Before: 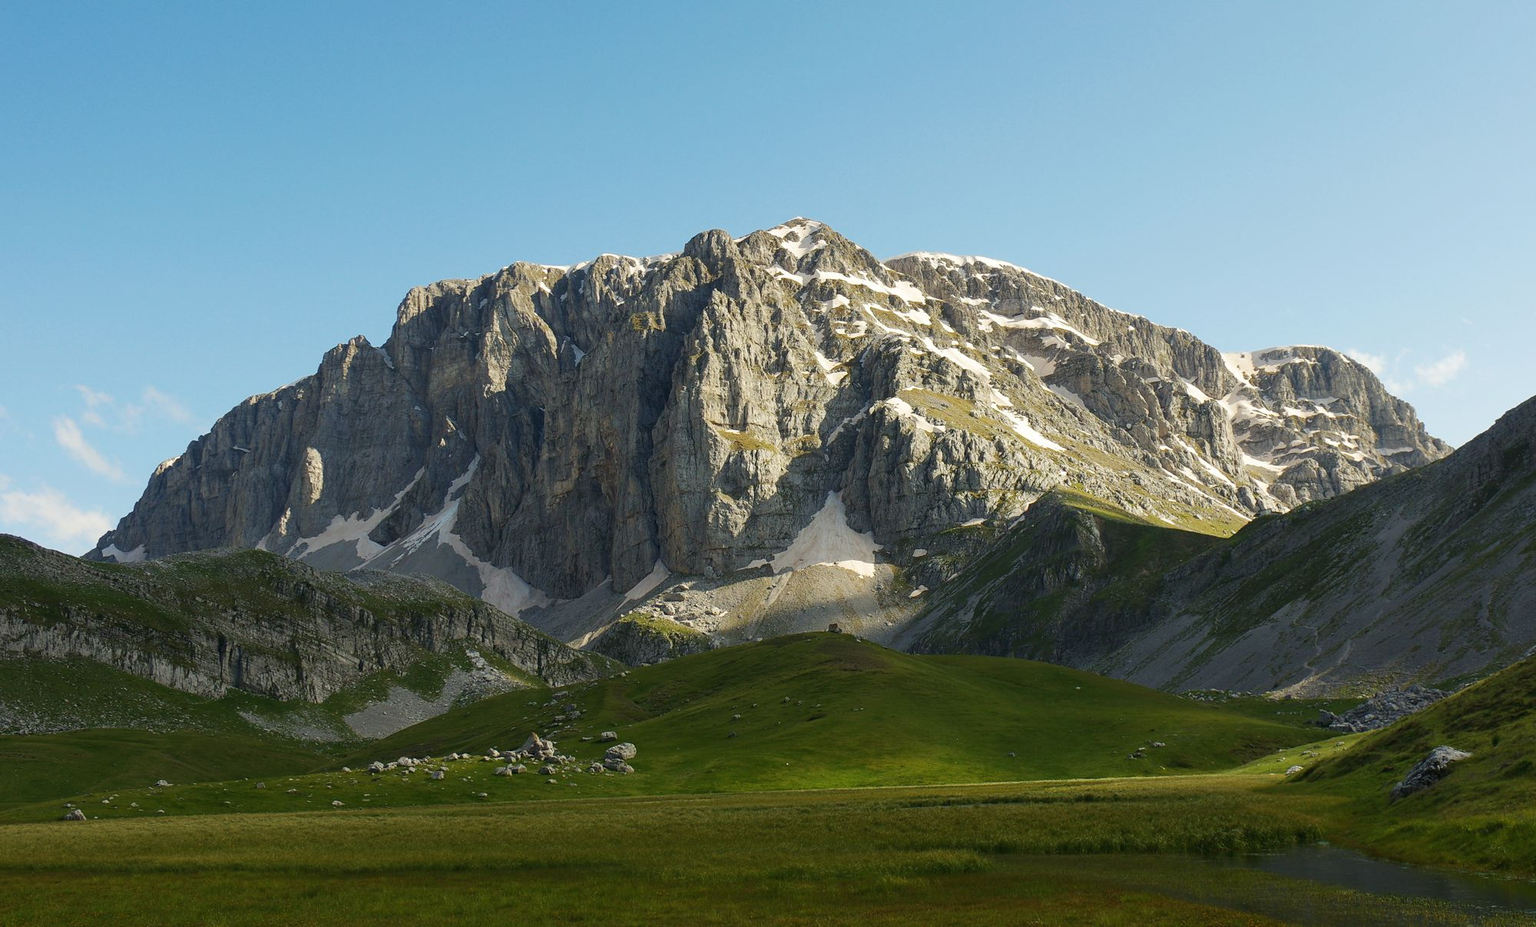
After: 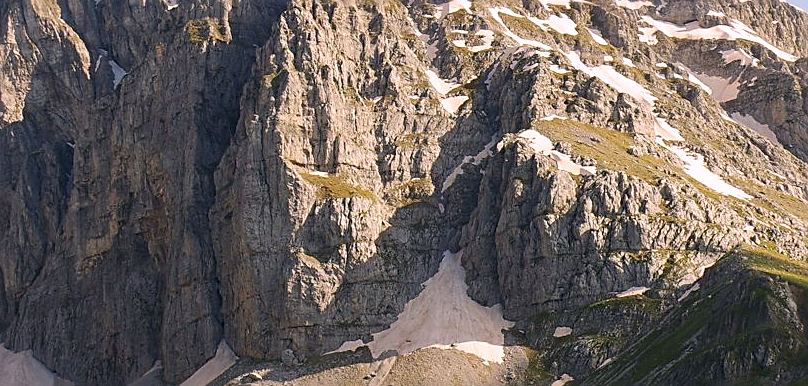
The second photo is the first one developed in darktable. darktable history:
sharpen: on, module defaults
base curve: preserve colors none
white balance: red 1.05, blue 1.072
color correction: highlights a* 5.81, highlights b* 4.84
crop: left 31.751%, top 32.172%, right 27.8%, bottom 35.83%
